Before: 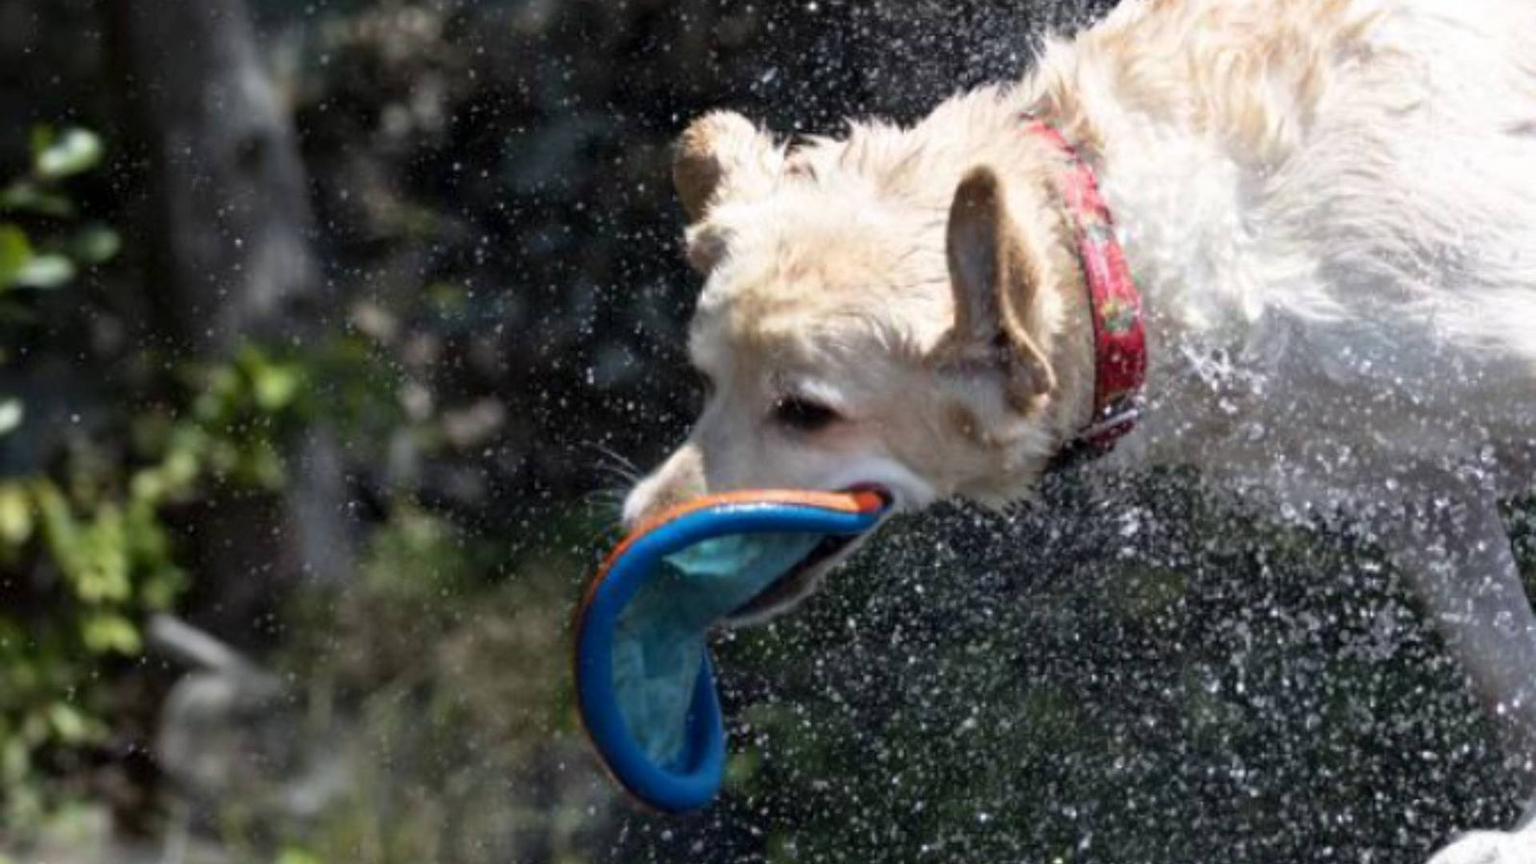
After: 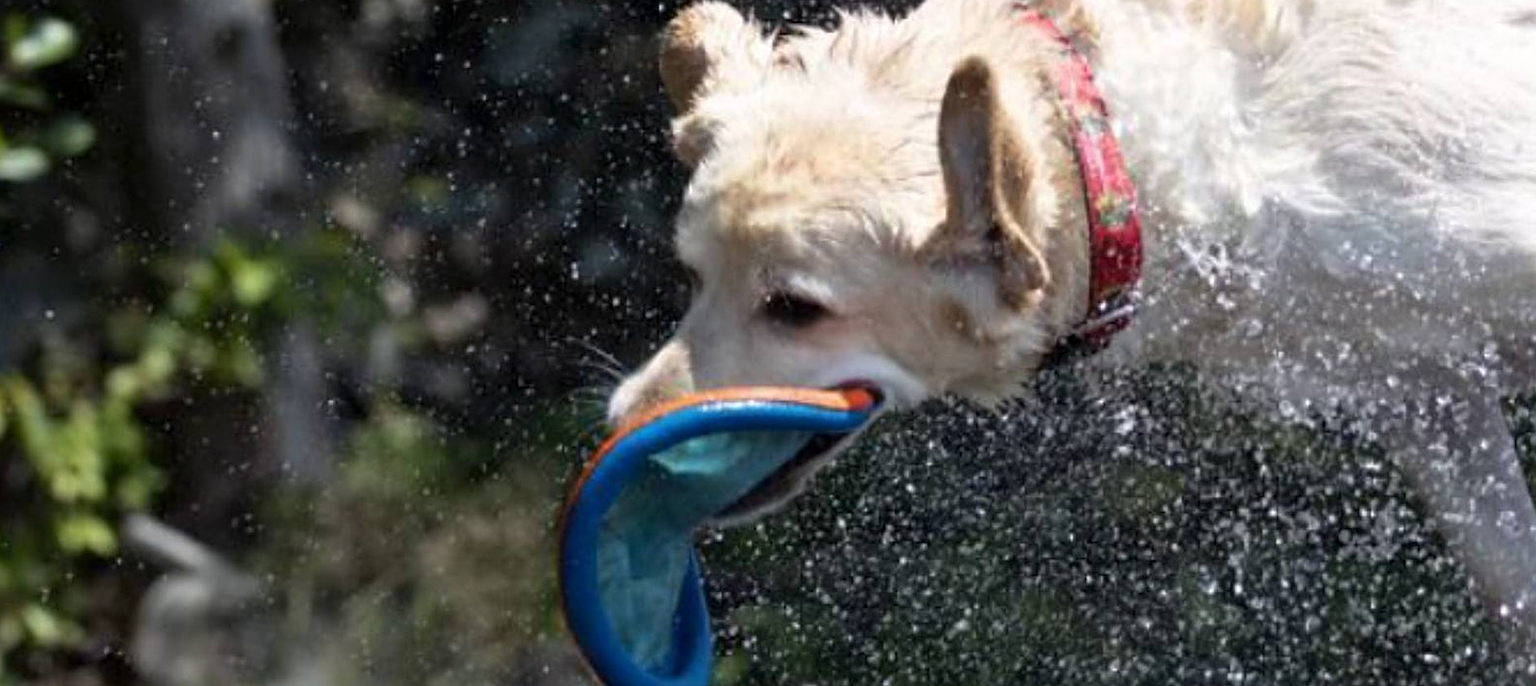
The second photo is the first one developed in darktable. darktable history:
sharpen: on, module defaults
crop and rotate: left 1.812%, top 12.86%, right 0.161%, bottom 9.219%
